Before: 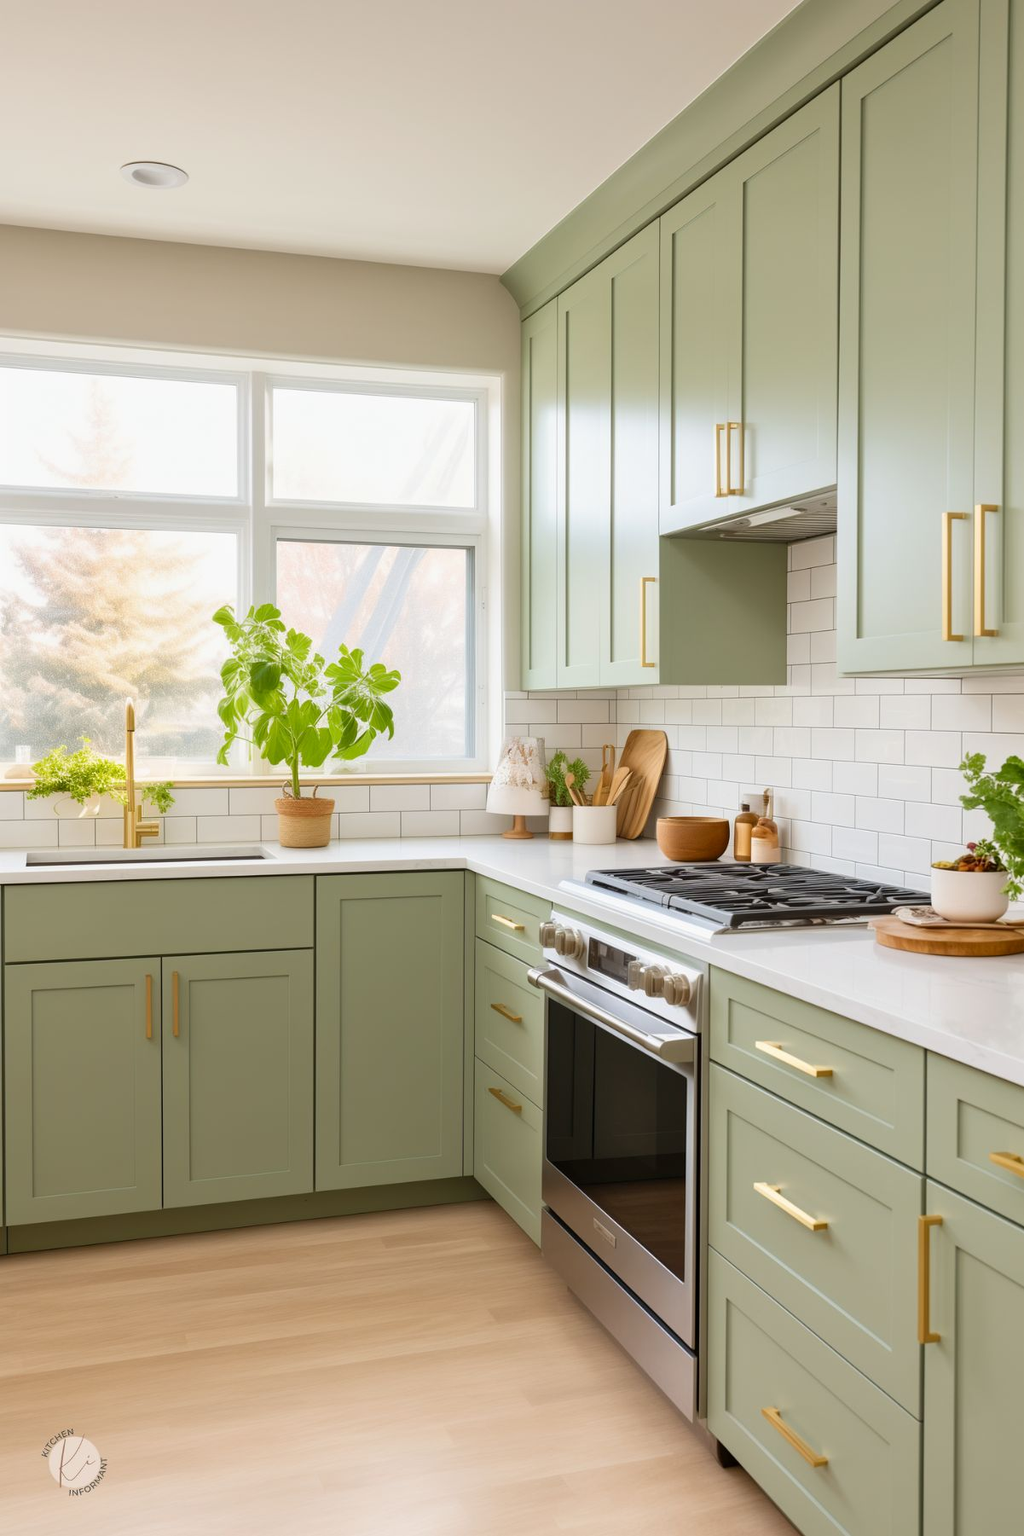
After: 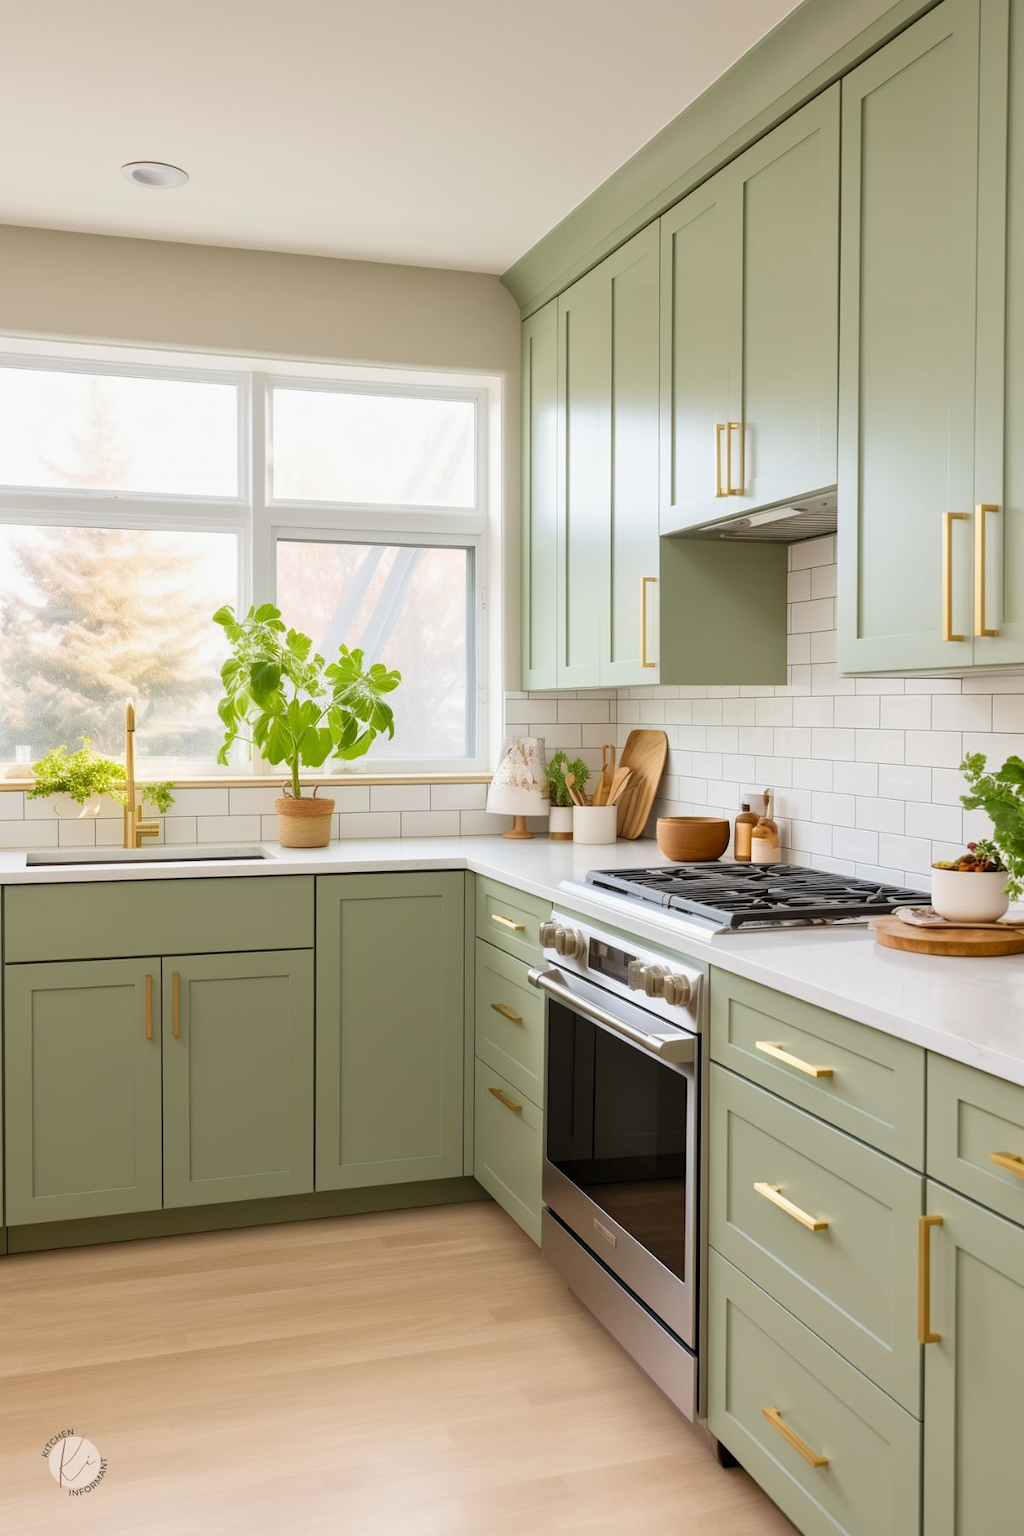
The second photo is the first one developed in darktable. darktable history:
levels: mode automatic, black 0.057%, levels [0, 0.492, 0.984]
